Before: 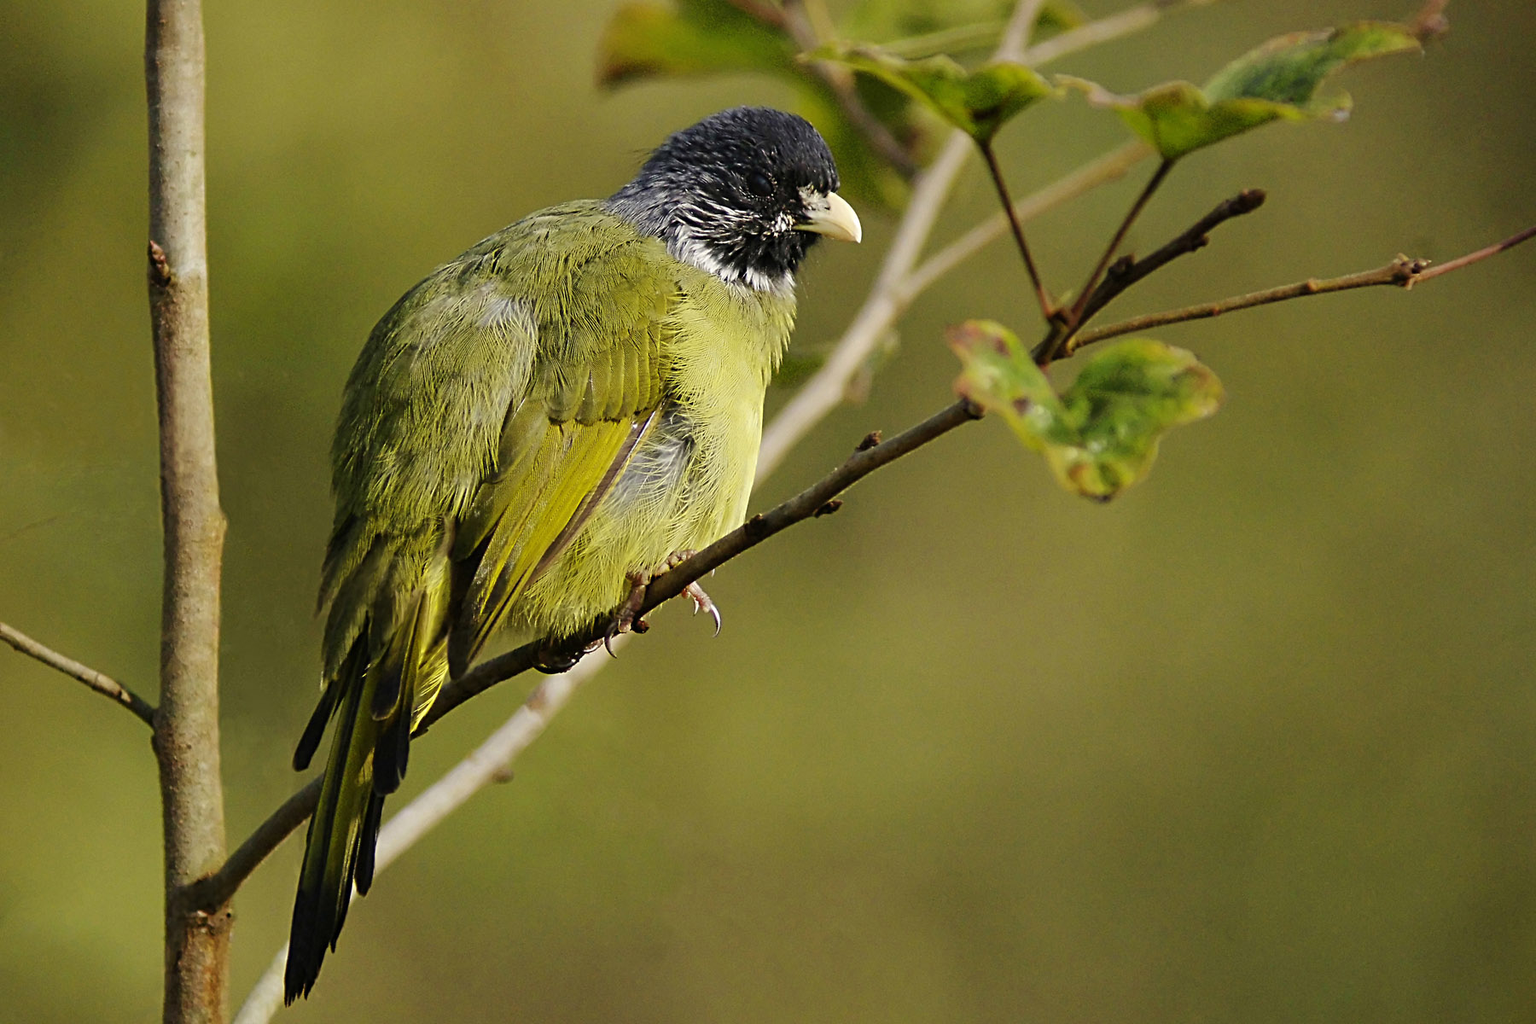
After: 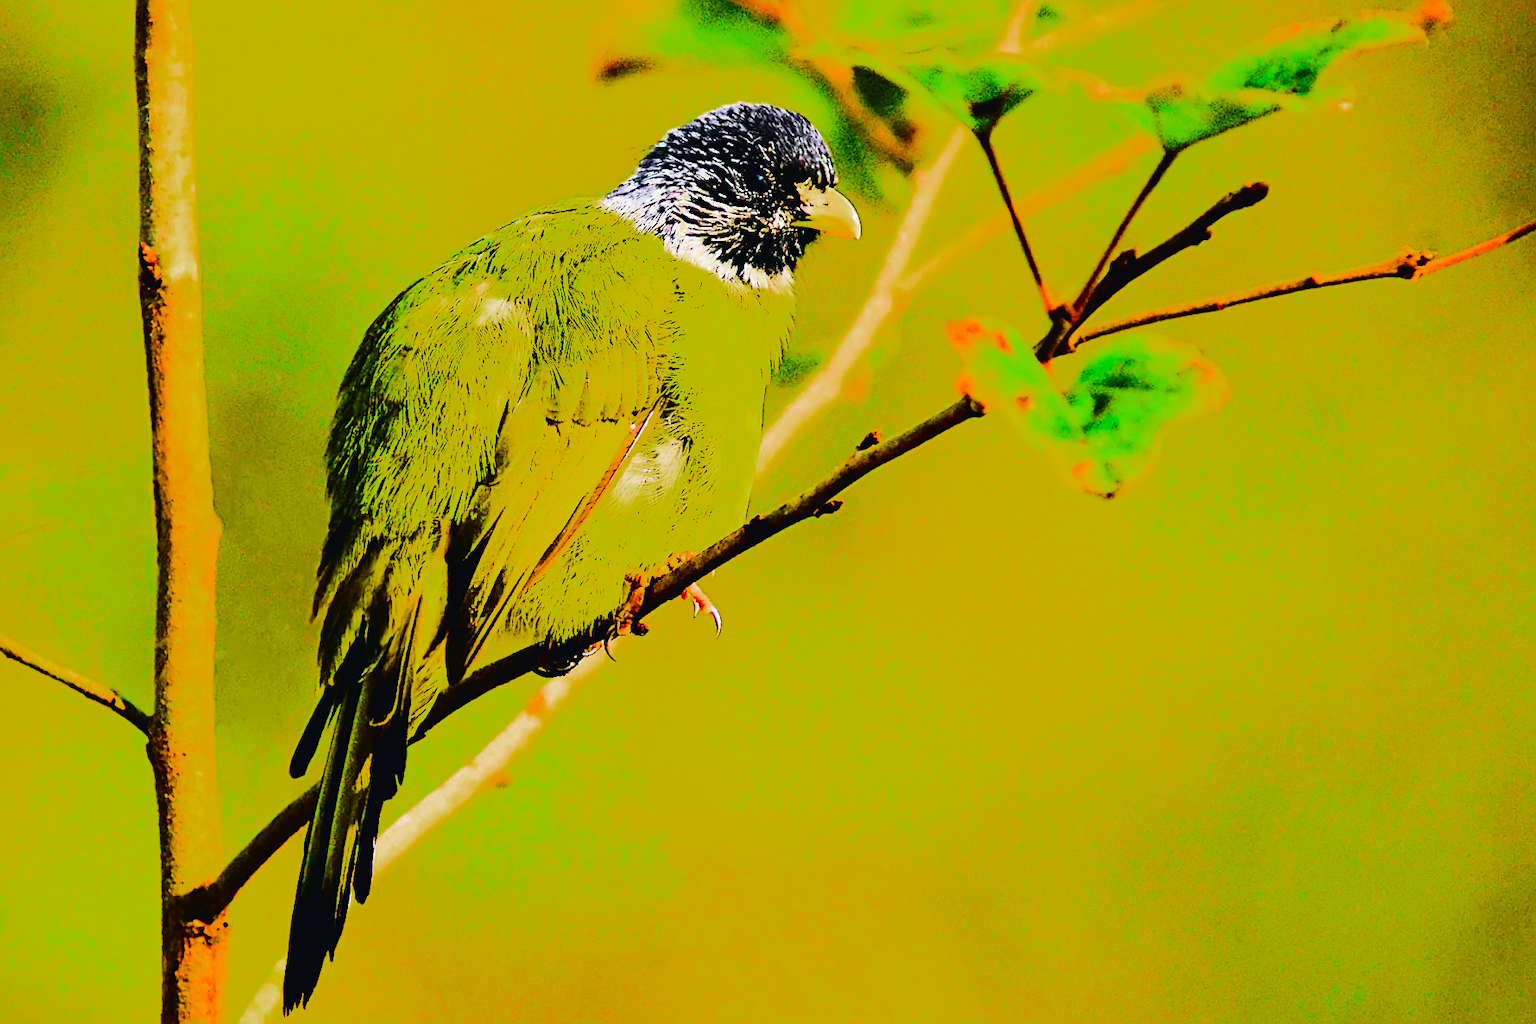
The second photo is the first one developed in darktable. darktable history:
color balance rgb: linear chroma grading › global chroma 15%, perceptual saturation grading › global saturation 30%
exposure: black level correction 0, exposure 1 EV, compensate exposure bias true, compensate highlight preservation false
sharpen: amount 0.478
rotate and perspective: rotation -0.45°, automatic cropping original format, crop left 0.008, crop right 0.992, crop top 0.012, crop bottom 0.988
rgb curve: curves: ch0 [(0, 0) (0.21, 0.15) (0.24, 0.21) (0.5, 0.75) (0.75, 0.96) (0.89, 0.99) (1, 1)]; ch1 [(0, 0.02) (0.21, 0.13) (0.25, 0.2) (0.5, 0.67) (0.75, 0.9) (0.89, 0.97) (1, 1)]; ch2 [(0, 0.02) (0.21, 0.13) (0.25, 0.2) (0.5, 0.67) (0.75, 0.9) (0.89, 0.97) (1, 1)], compensate middle gray true
contrast brightness saturation: contrast 0.18, saturation 0.3
tone curve: curves: ch0 [(0, 0.023) (0.104, 0.058) (0.21, 0.162) (0.469, 0.524) (0.579, 0.65) (0.725, 0.8) (0.858, 0.903) (1, 0.974)]; ch1 [(0, 0) (0.414, 0.395) (0.447, 0.447) (0.502, 0.501) (0.521, 0.512) (0.566, 0.566) (0.618, 0.61) (0.654, 0.642) (1, 1)]; ch2 [(0, 0) (0.369, 0.388) (0.437, 0.453) (0.492, 0.485) (0.524, 0.508) (0.553, 0.566) (0.583, 0.608) (1, 1)], color space Lab, independent channels, preserve colors none
color zones: curves: ch0 [(0.27, 0.396) (0.563, 0.504) (0.75, 0.5) (0.787, 0.307)]
